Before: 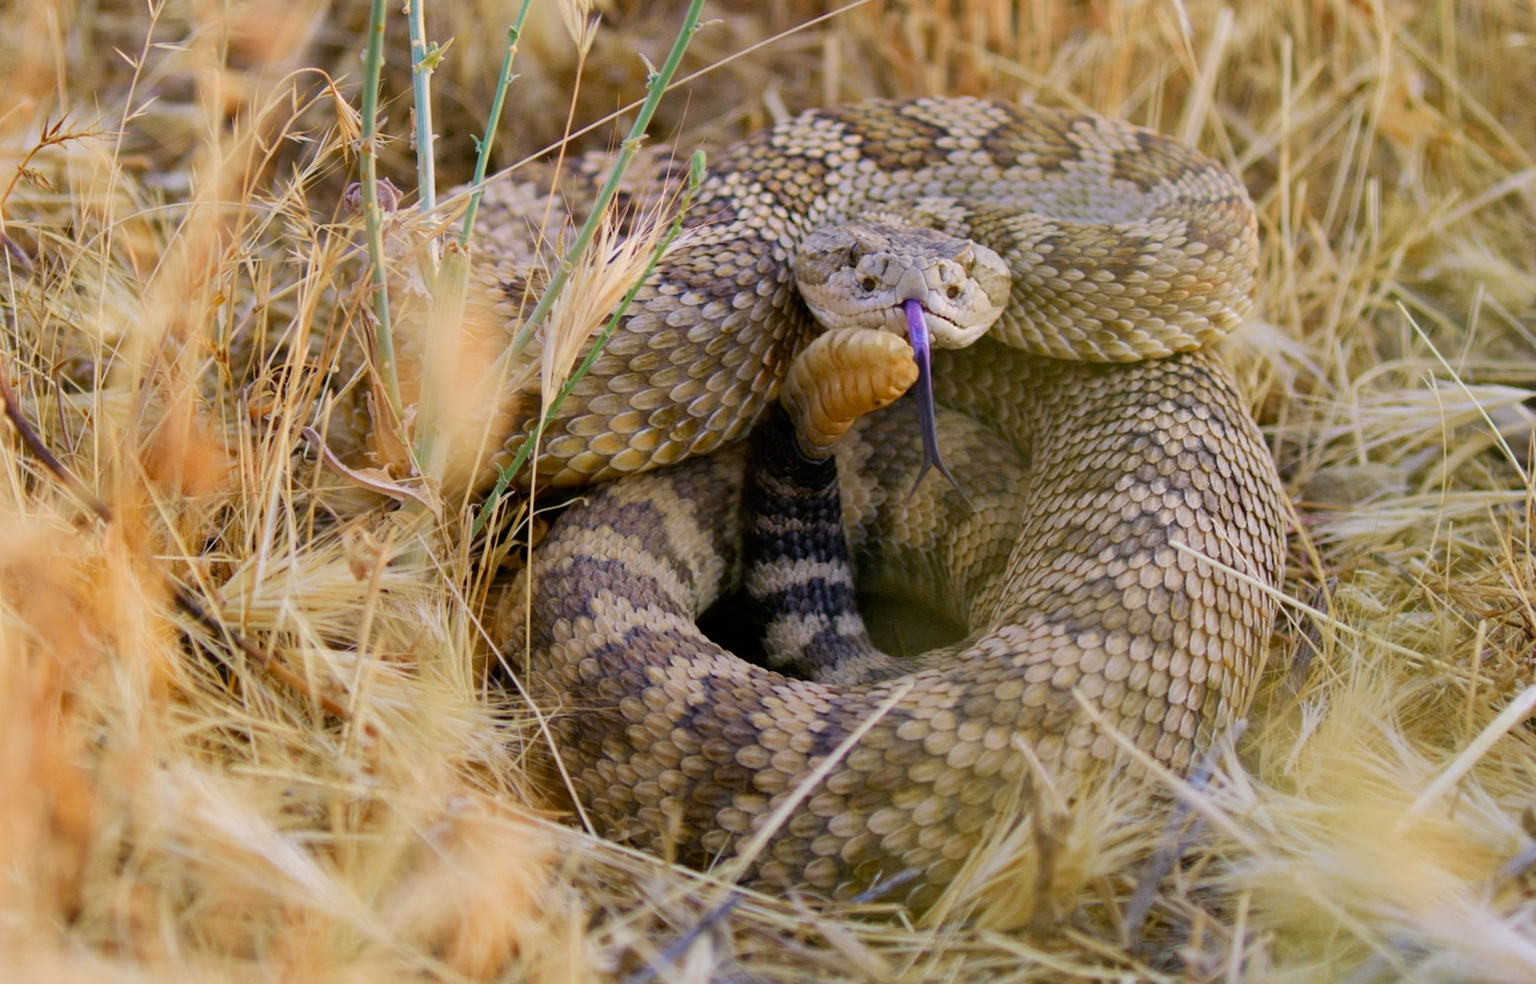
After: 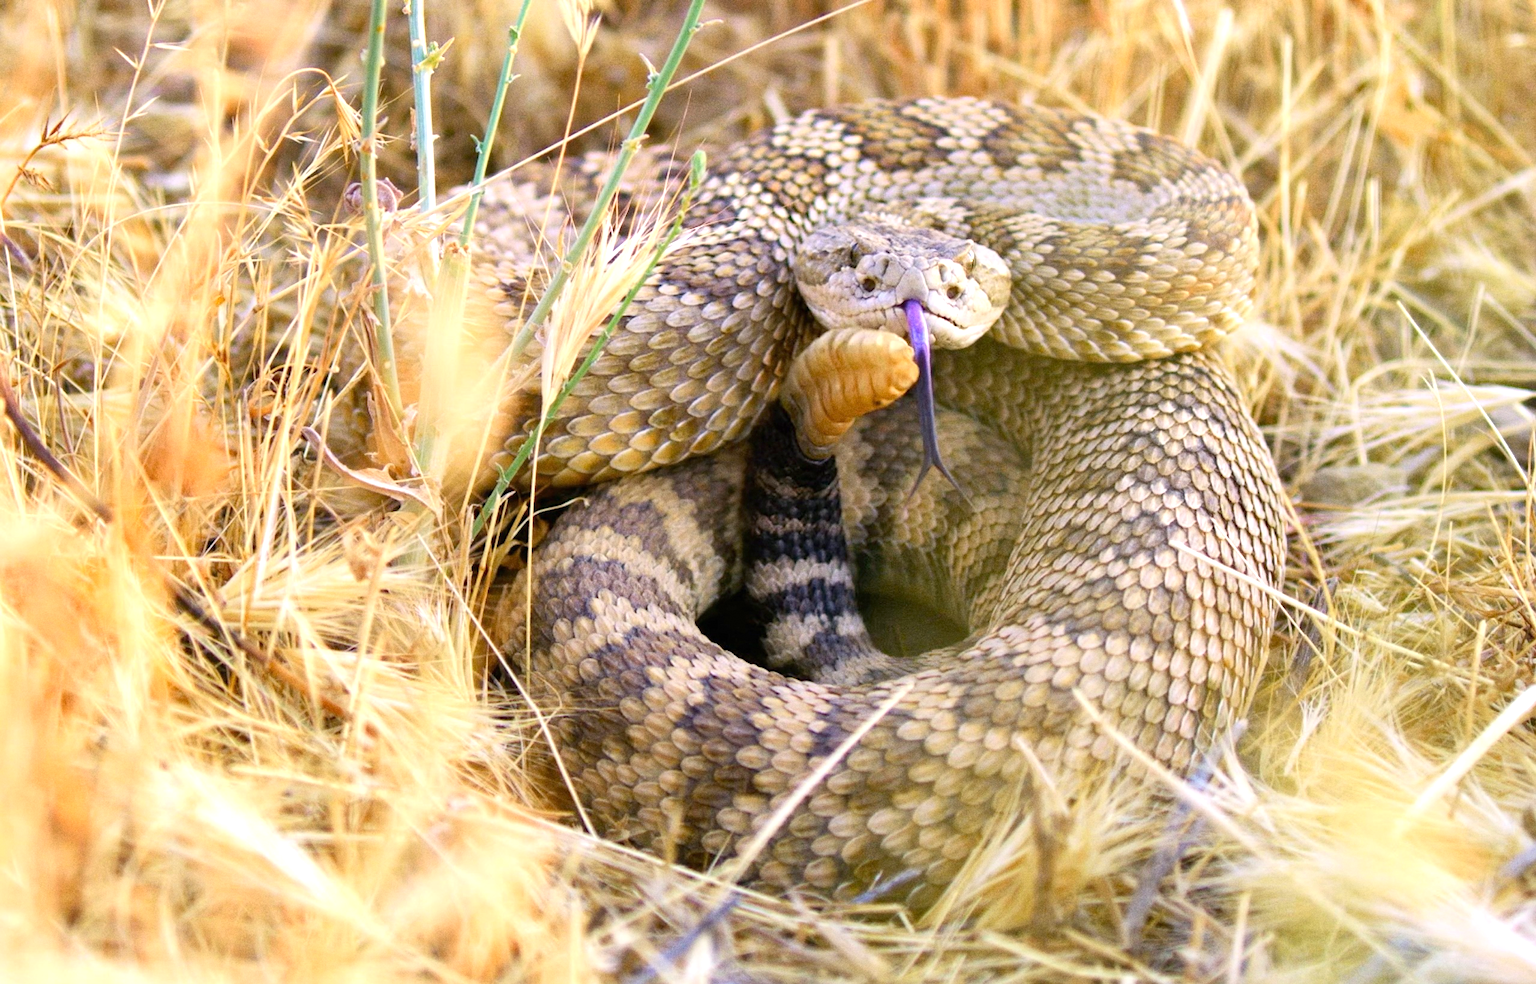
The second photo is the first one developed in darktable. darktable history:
exposure: black level correction 0, exposure 1 EV, compensate exposure bias true, compensate highlight preservation false
grain: on, module defaults
